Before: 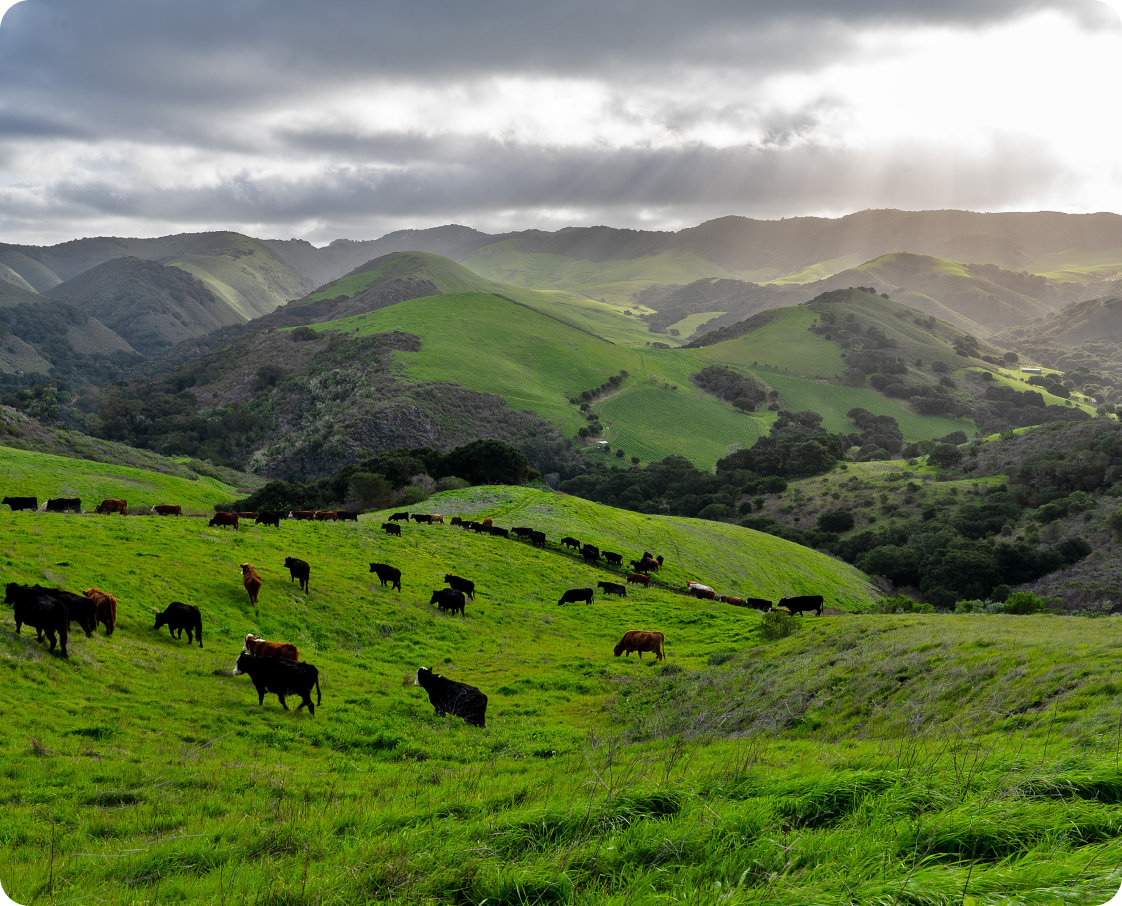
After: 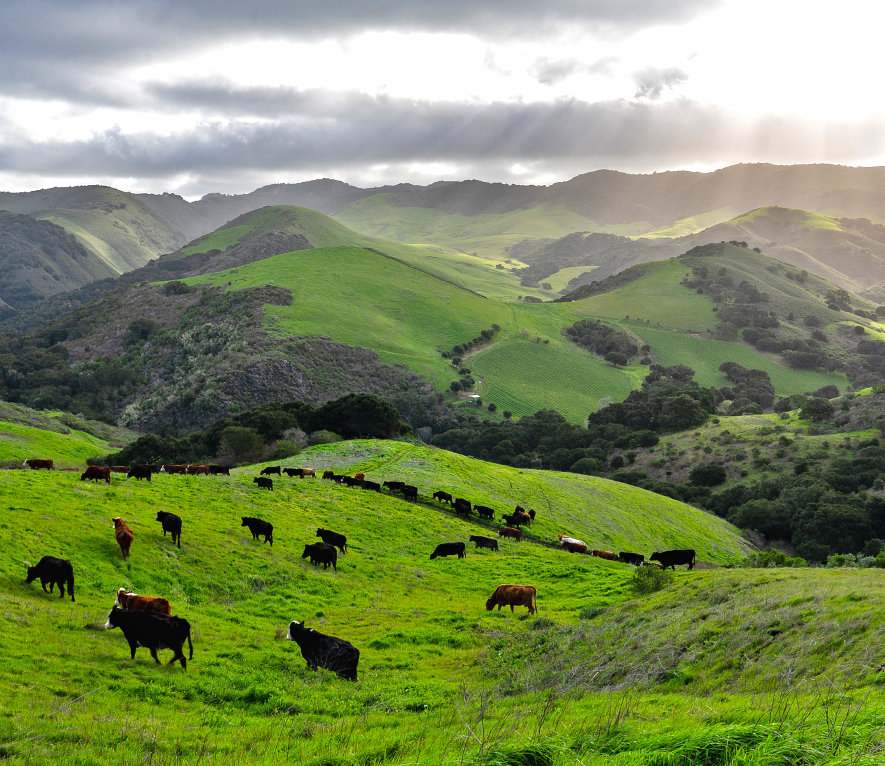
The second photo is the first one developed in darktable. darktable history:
exposure: black level correction -0.002, exposure 0.54 EV, compensate exposure bias true, compensate highlight preservation false
haze removal: compatibility mode true, adaptive false
crop: left 11.467%, top 5.112%, right 9.575%, bottom 10.244%
